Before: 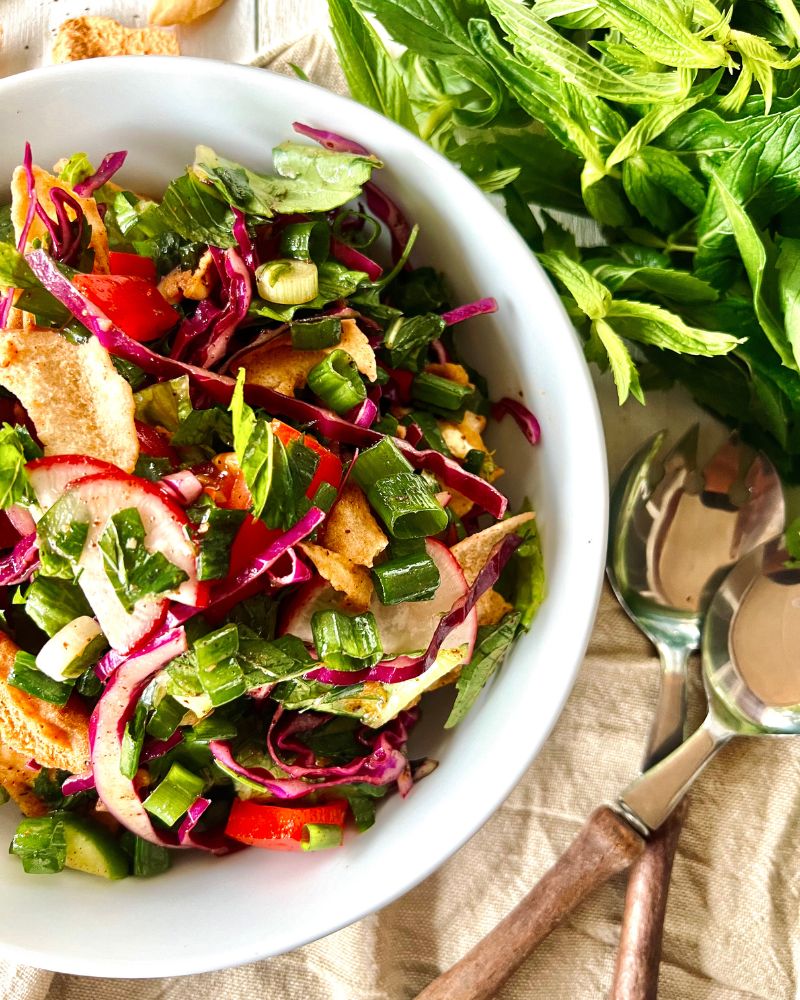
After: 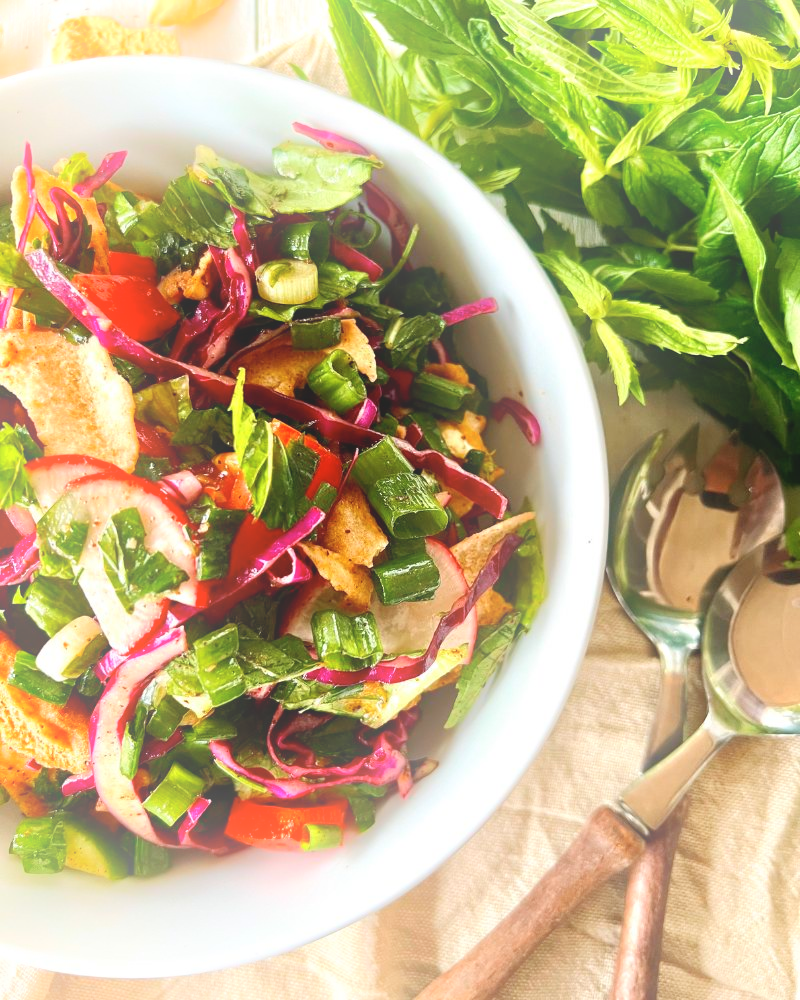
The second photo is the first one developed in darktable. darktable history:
bloom: on, module defaults
